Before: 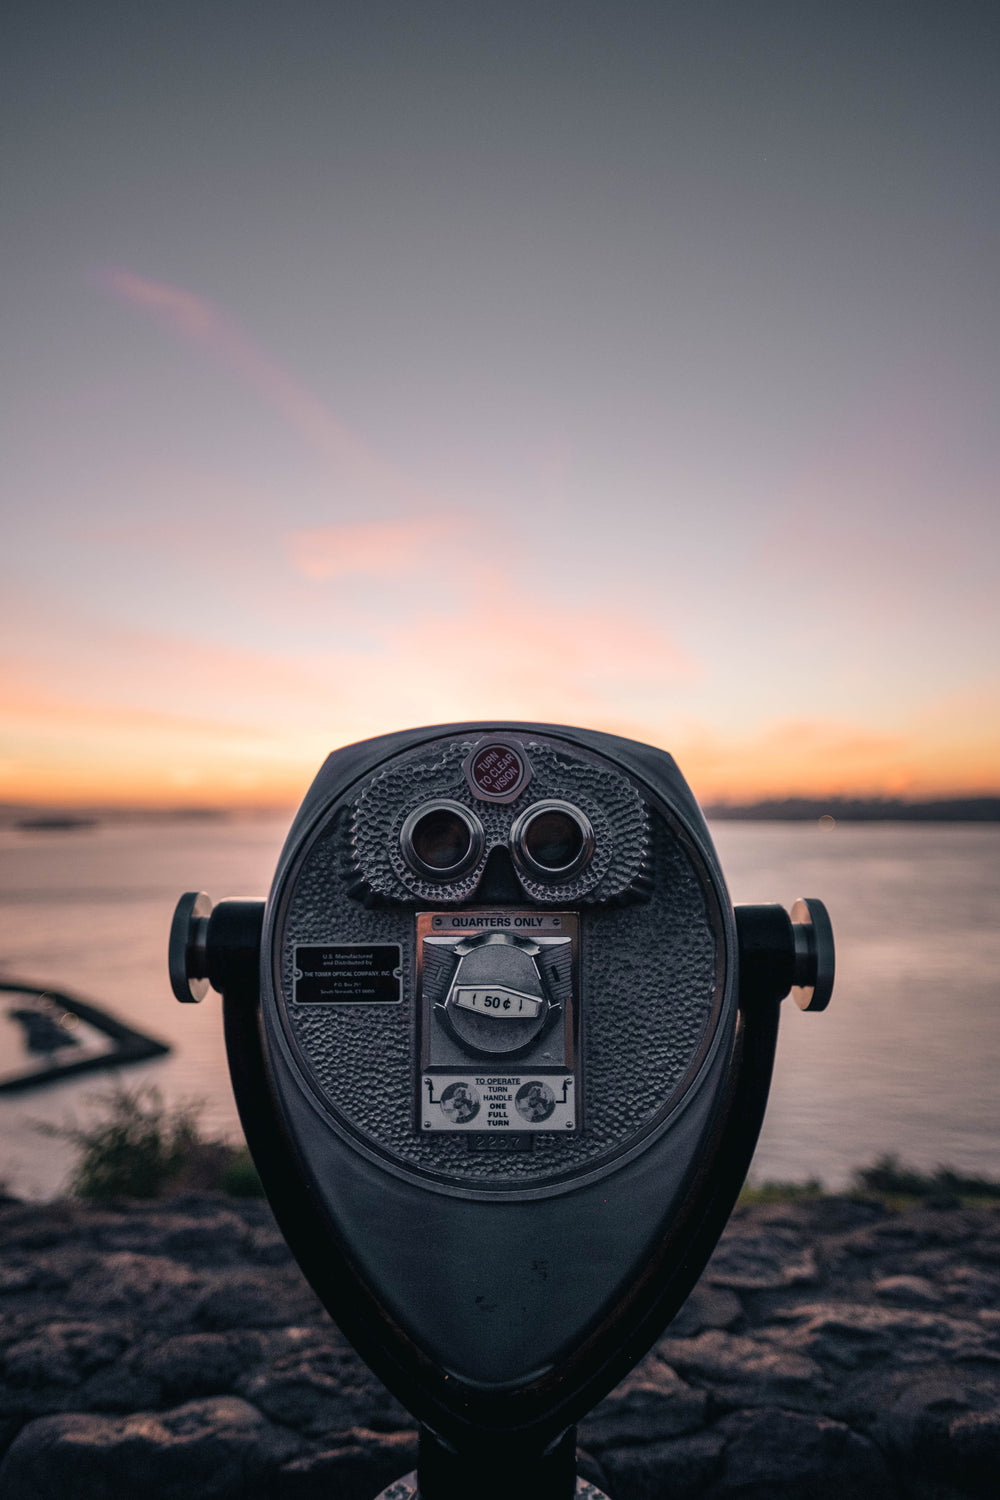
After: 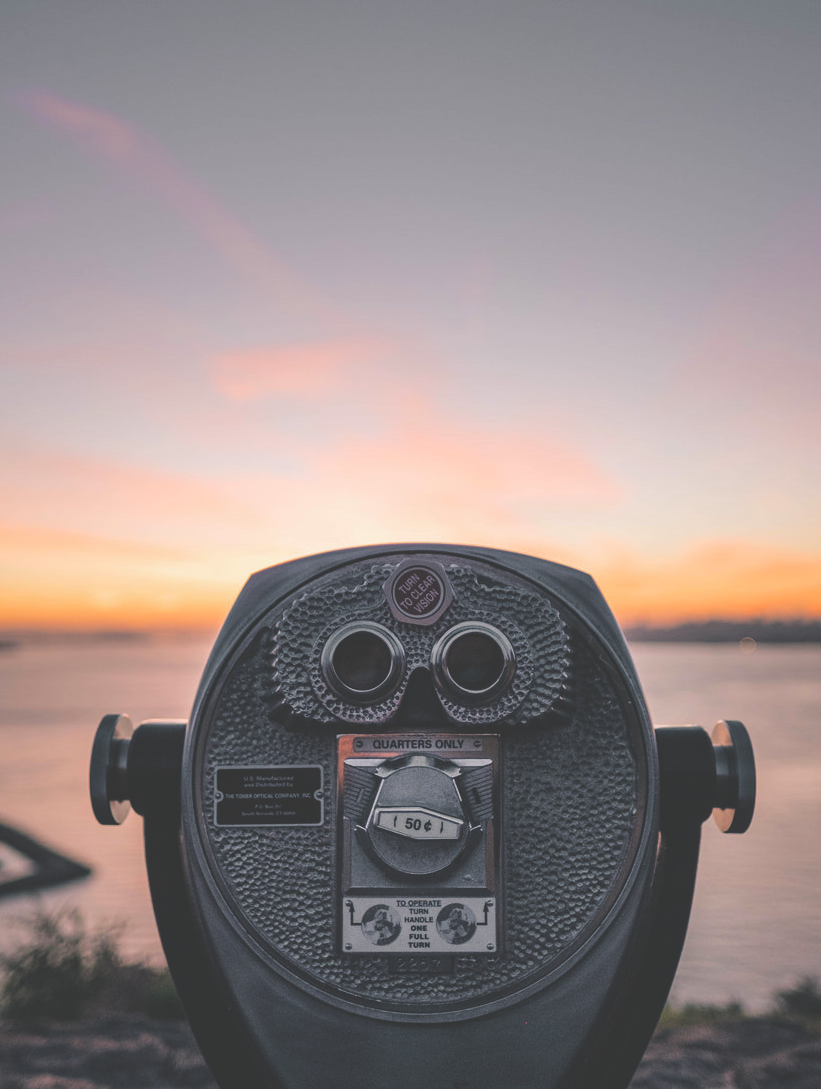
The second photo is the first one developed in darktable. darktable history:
color balance rgb: global offset › luminance 1.967%, perceptual saturation grading › global saturation 31.165%
tone curve: curves: ch0 [(0, 0) (0.181, 0.087) (0.498, 0.485) (0.78, 0.742) (0.993, 0.954)]; ch1 [(0, 0) (0.311, 0.149) (0.395, 0.349) (0.488, 0.477) (0.612, 0.641) (1, 1)]; ch2 [(0, 0) (0.5, 0.5) (0.638, 0.667) (1, 1)]
crop: left 7.936%, top 11.912%, right 9.936%, bottom 15.449%
exposure: black level correction -0.04, exposure 0.065 EV, compensate highlight preservation false
